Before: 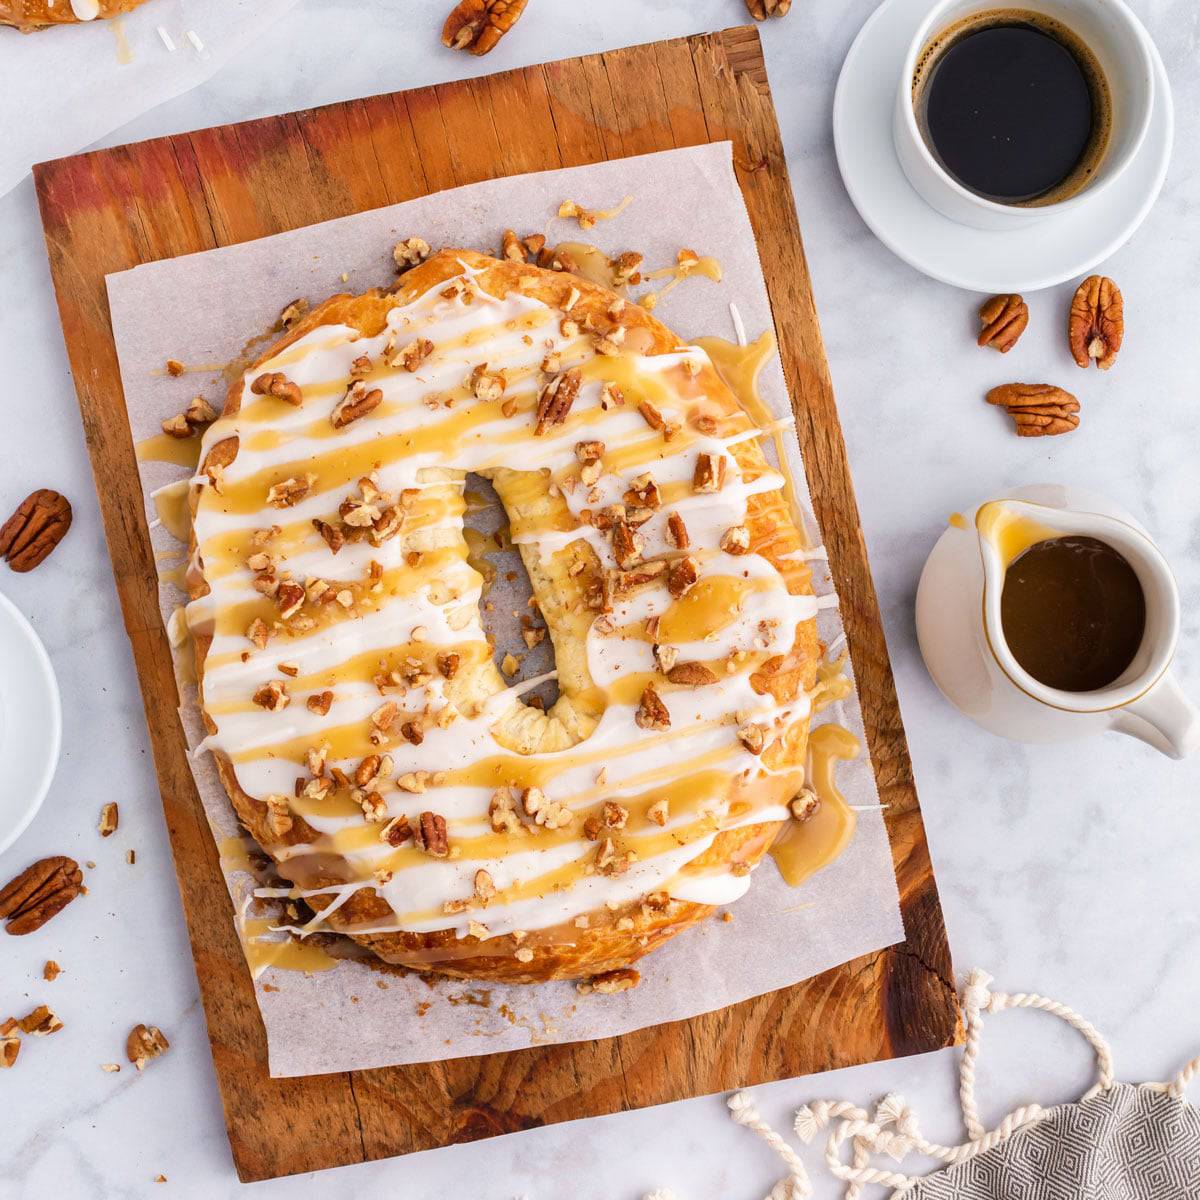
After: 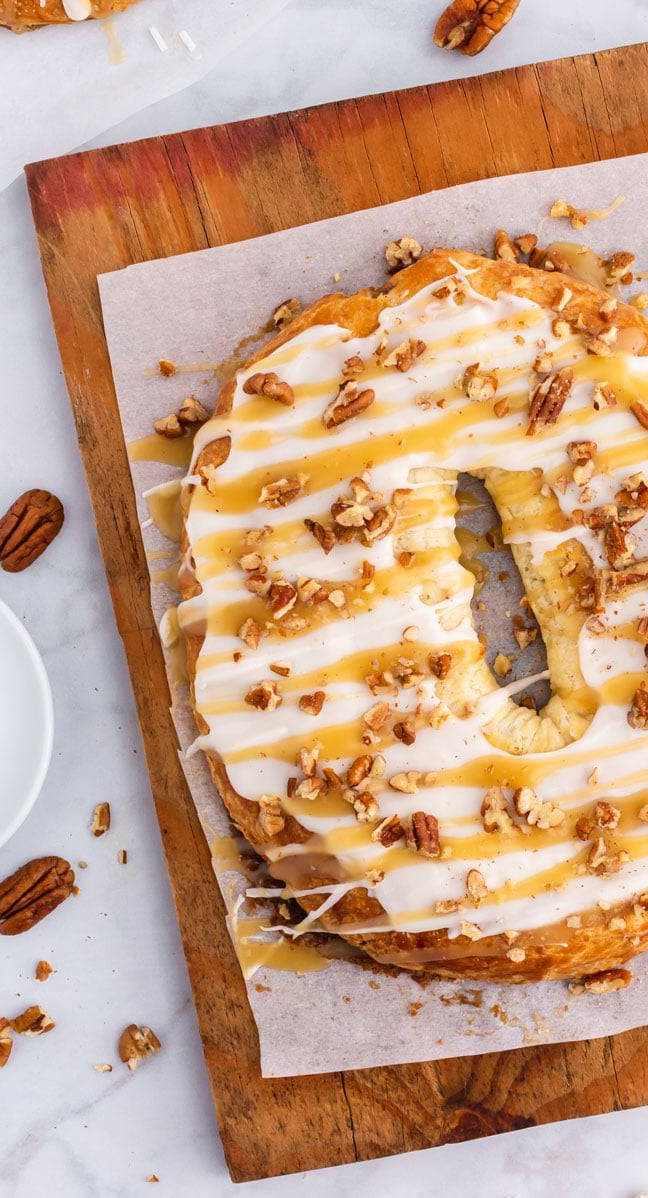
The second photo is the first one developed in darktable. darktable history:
crop: left 0.738%, right 45.224%, bottom 0.09%
